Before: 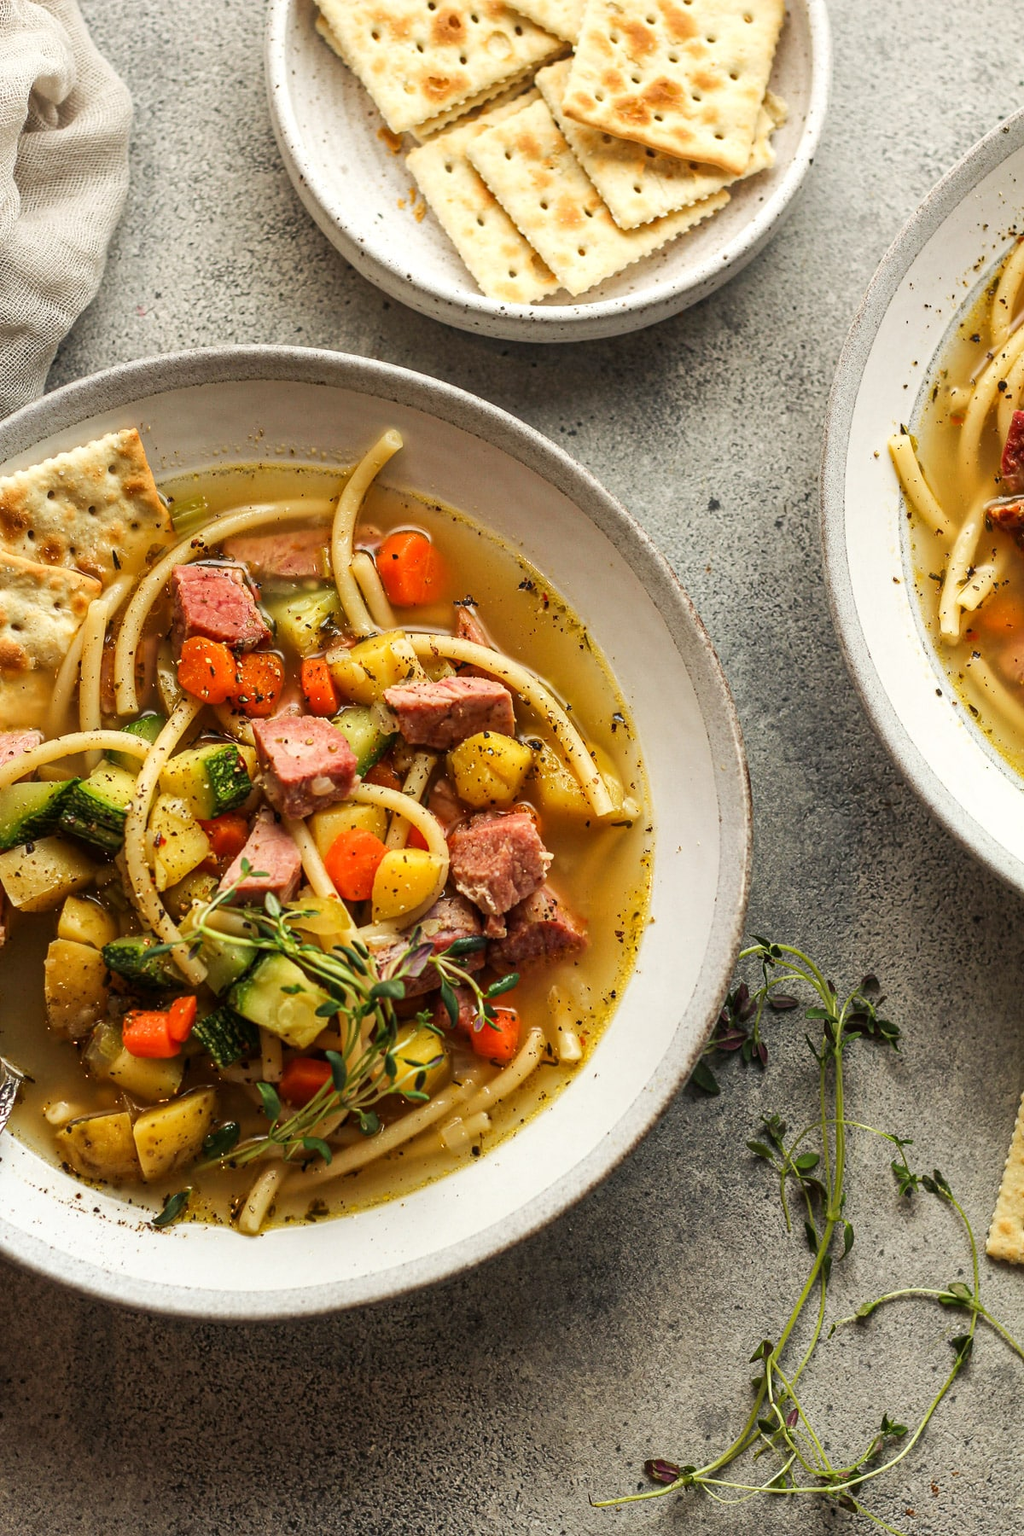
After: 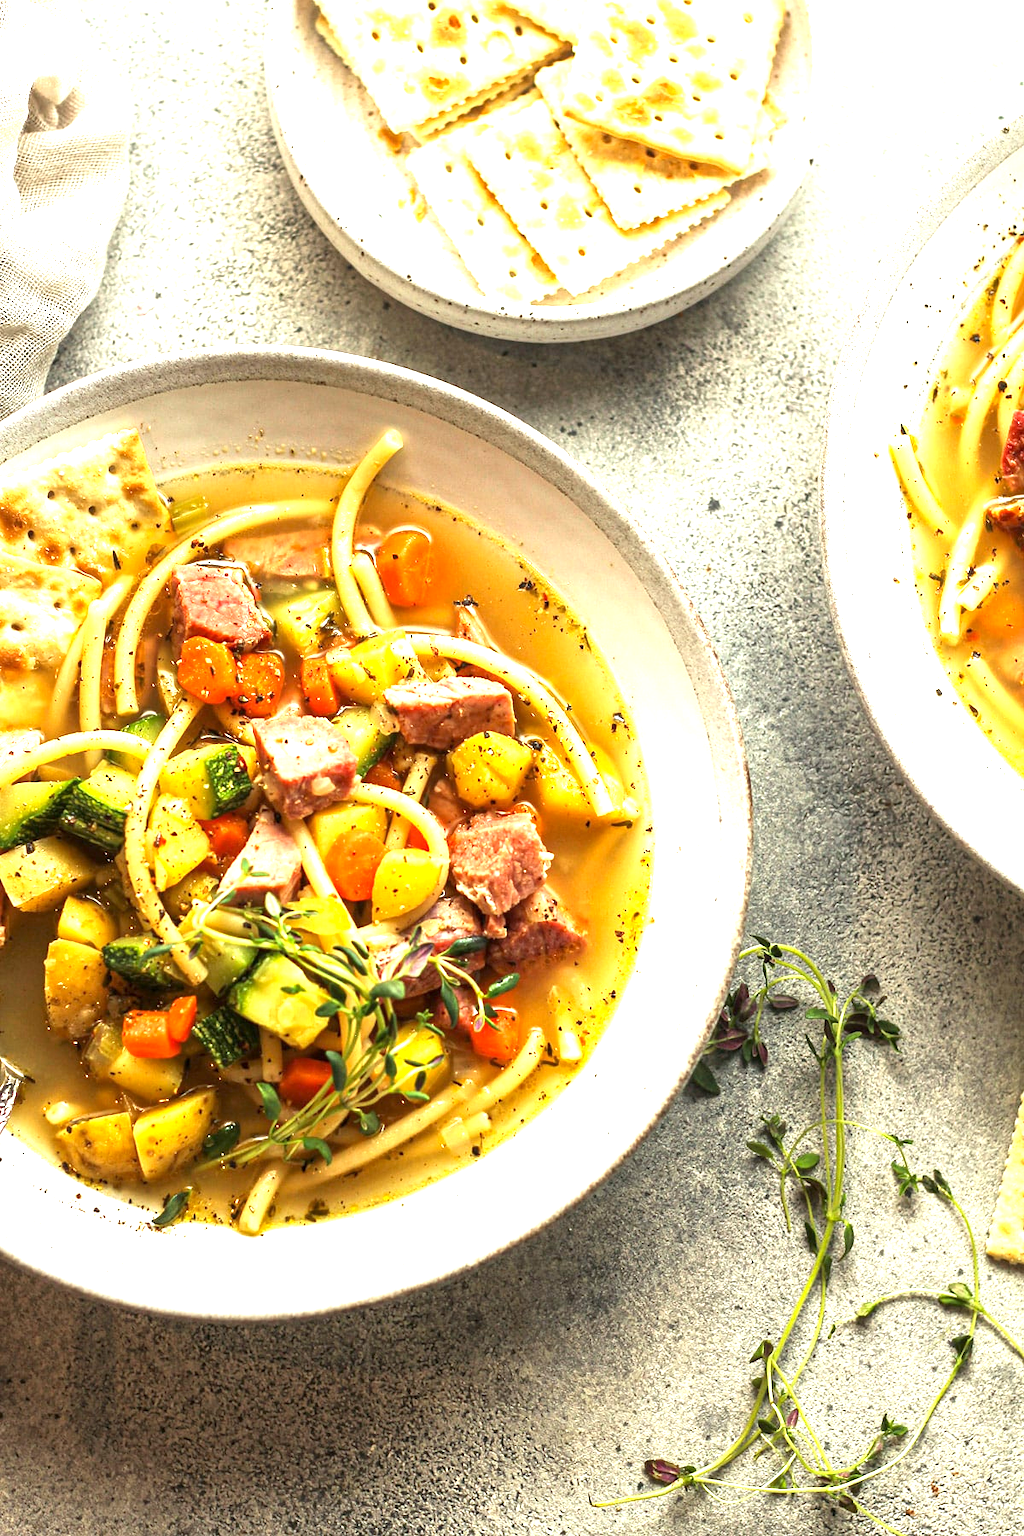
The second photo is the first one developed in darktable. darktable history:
color correction: highlights a* -2.69, highlights b* 2.35
exposure: exposure 1.484 EV, compensate exposure bias true, compensate highlight preservation false
